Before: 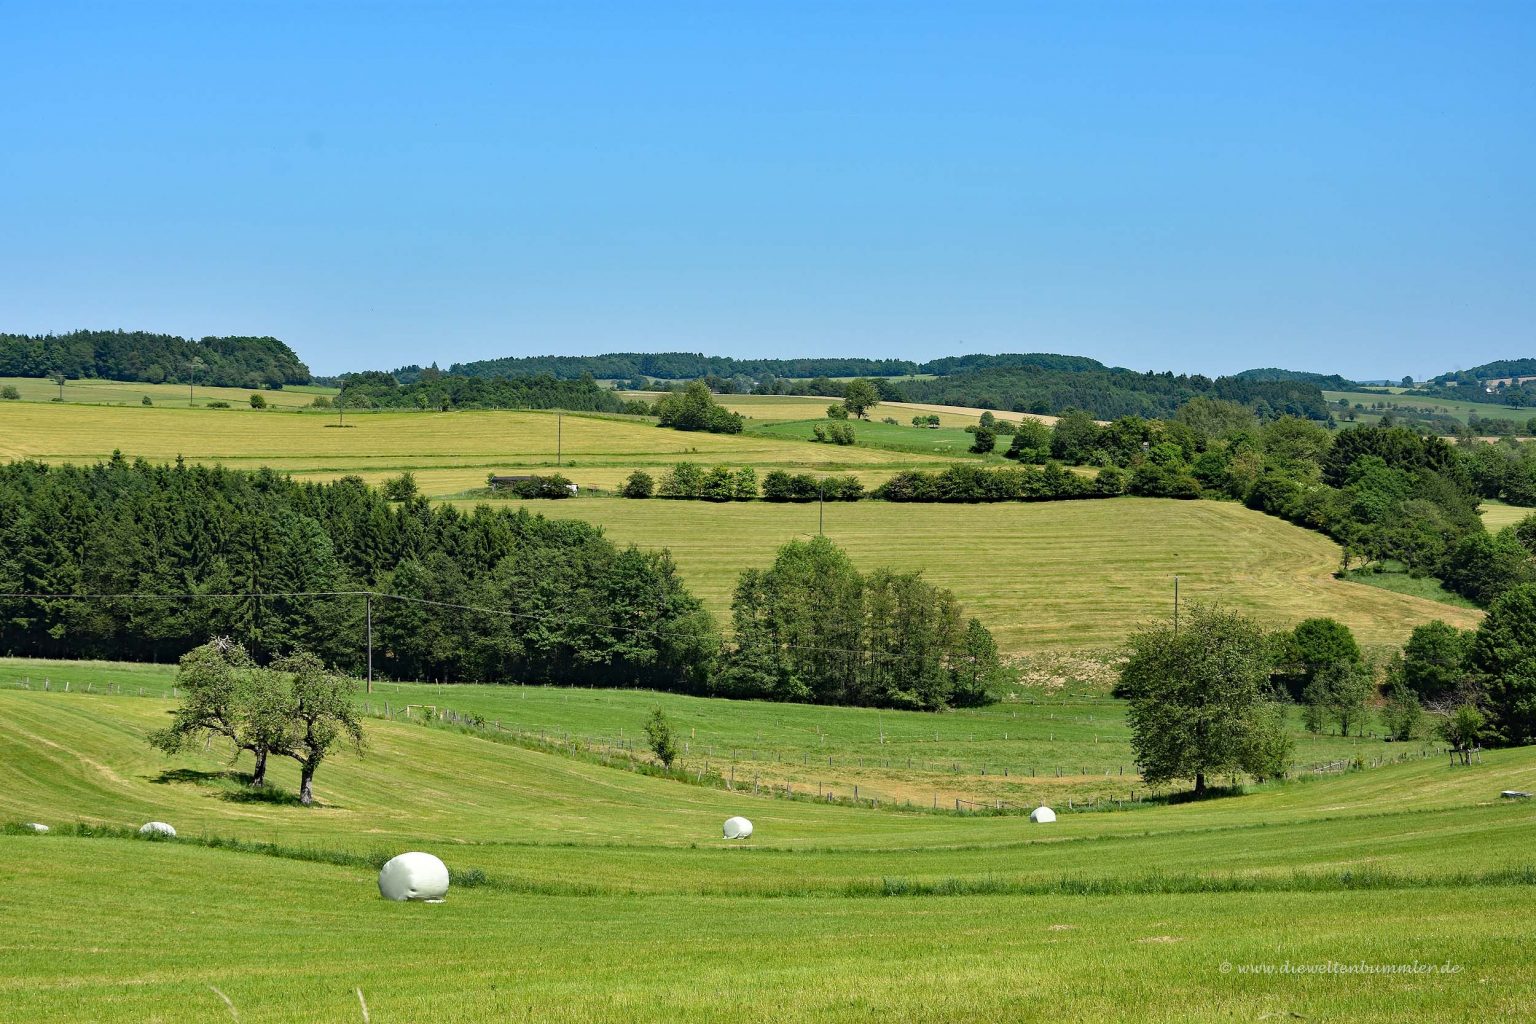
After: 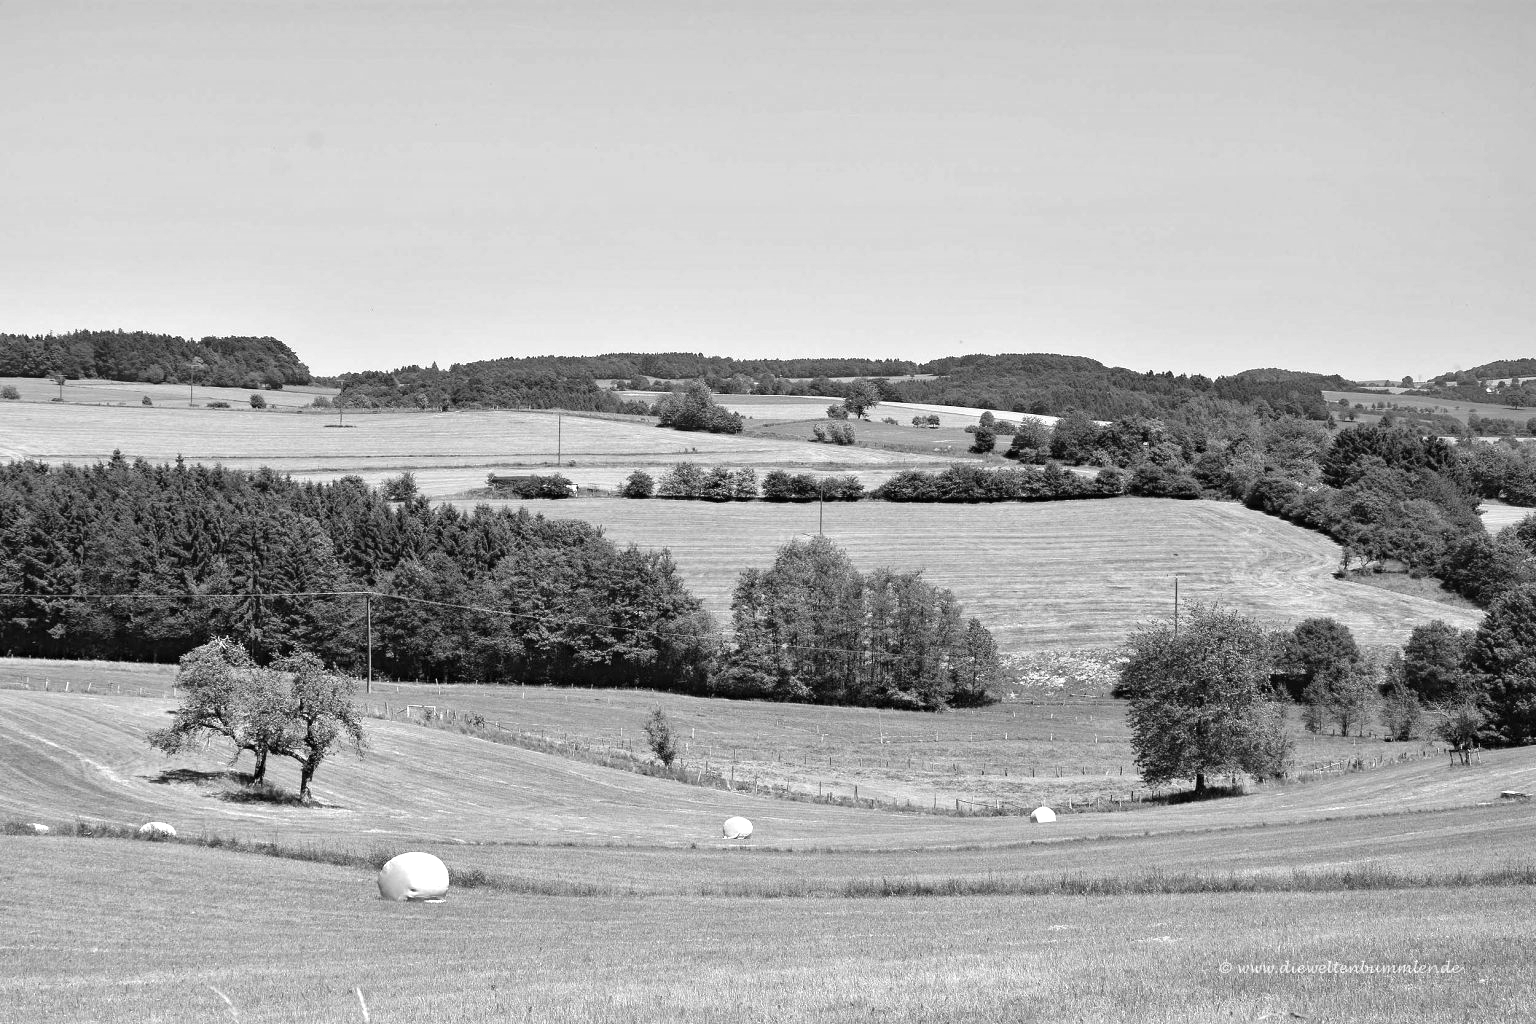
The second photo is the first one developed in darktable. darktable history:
exposure: black level correction 0, exposure 0.6 EV, compensate highlight preservation false
monochrome: a 32, b 64, size 2.3, highlights 1
white balance: red 1.009, blue 1.027
